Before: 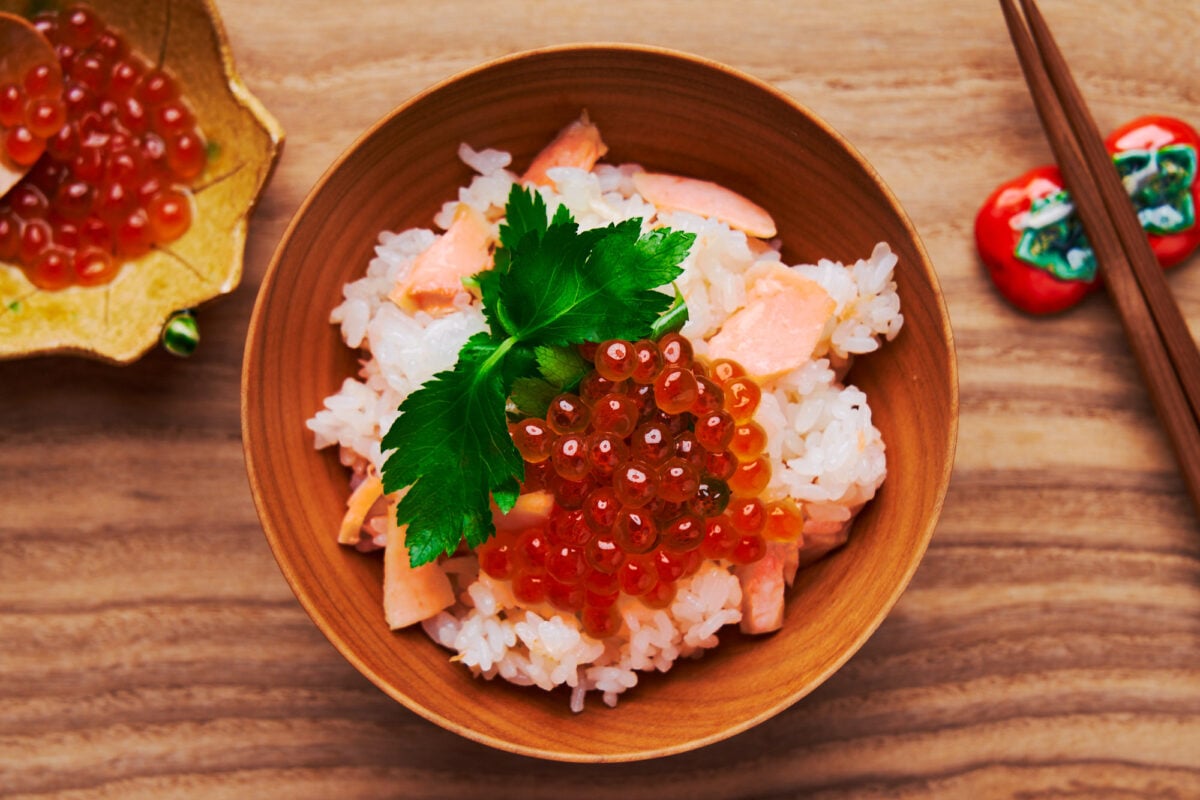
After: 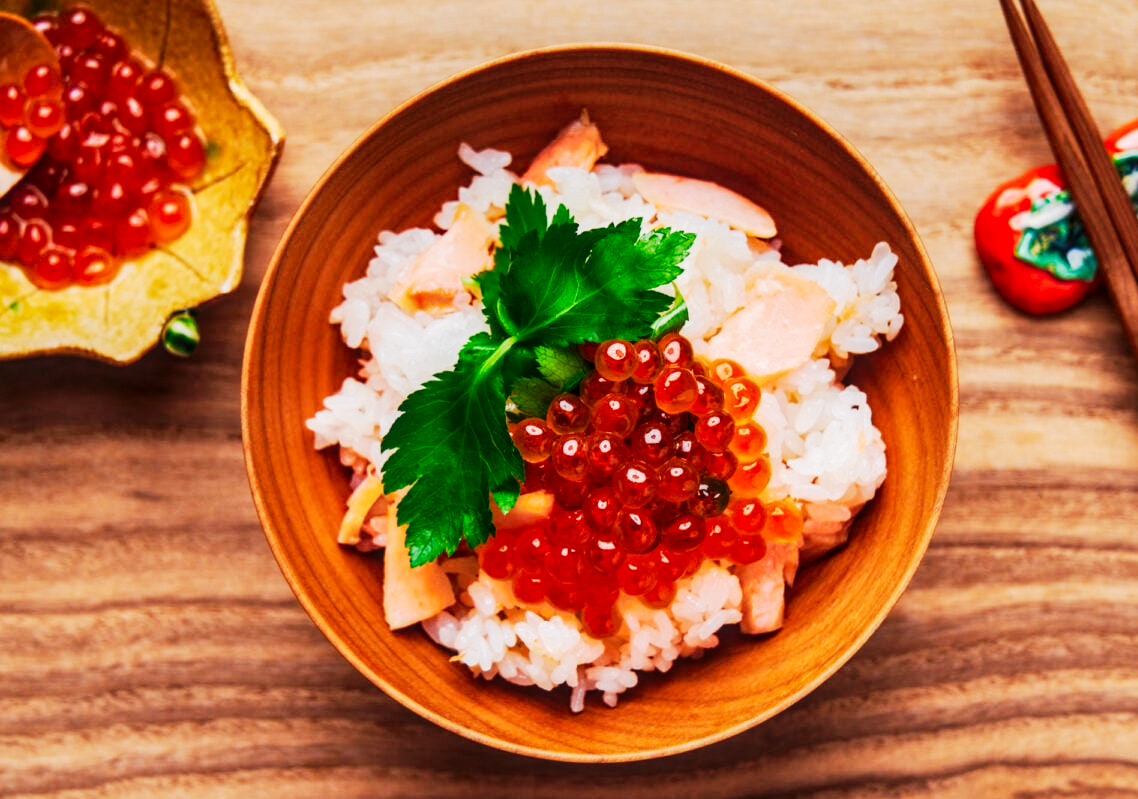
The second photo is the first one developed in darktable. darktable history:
crop and rotate: left 0%, right 5.126%
exposure: compensate exposure bias true, compensate highlight preservation false
local contrast: on, module defaults
tone curve: curves: ch0 [(0, 0.003) (0.044, 0.032) (0.12, 0.089) (0.19, 0.175) (0.271, 0.294) (0.457, 0.546) (0.588, 0.71) (0.701, 0.815) (0.86, 0.922) (1, 0.982)]; ch1 [(0, 0) (0.247, 0.215) (0.433, 0.382) (0.466, 0.426) (0.493, 0.481) (0.501, 0.5) (0.517, 0.524) (0.557, 0.582) (0.598, 0.651) (0.671, 0.735) (0.796, 0.85) (1, 1)]; ch2 [(0, 0) (0.249, 0.216) (0.357, 0.317) (0.448, 0.432) (0.478, 0.492) (0.498, 0.499) (0.517, 0.53) (0.537, 0.57) (0.569, 0.623) (0.61, 0.663) (0.706, 0.75) (0.808, 0.809) (0.991, 0.968)], preserve colors none
